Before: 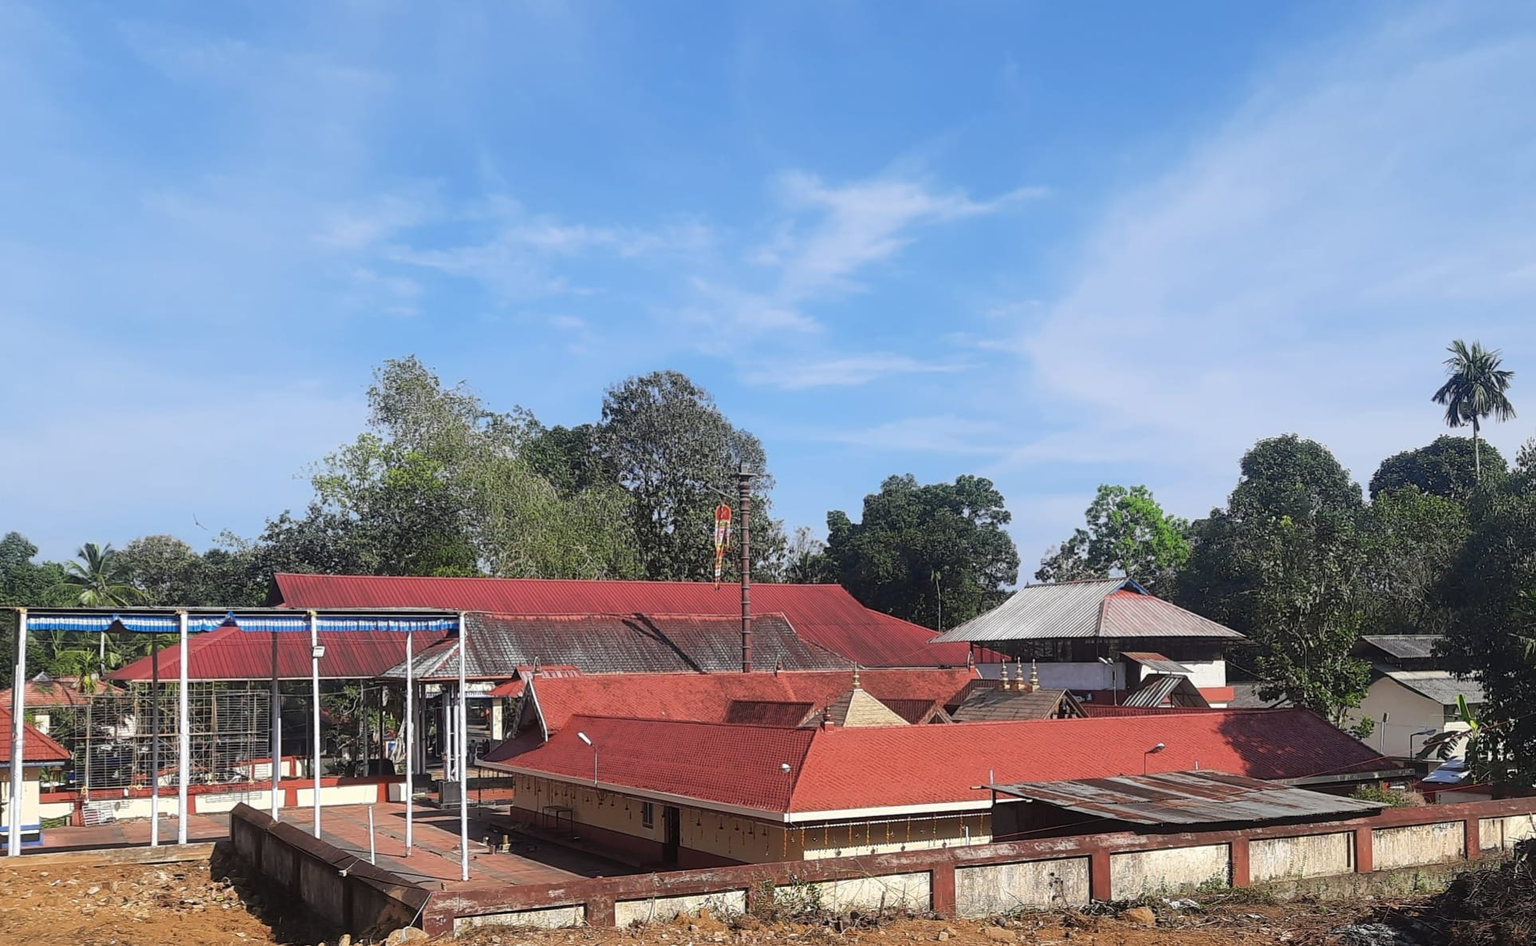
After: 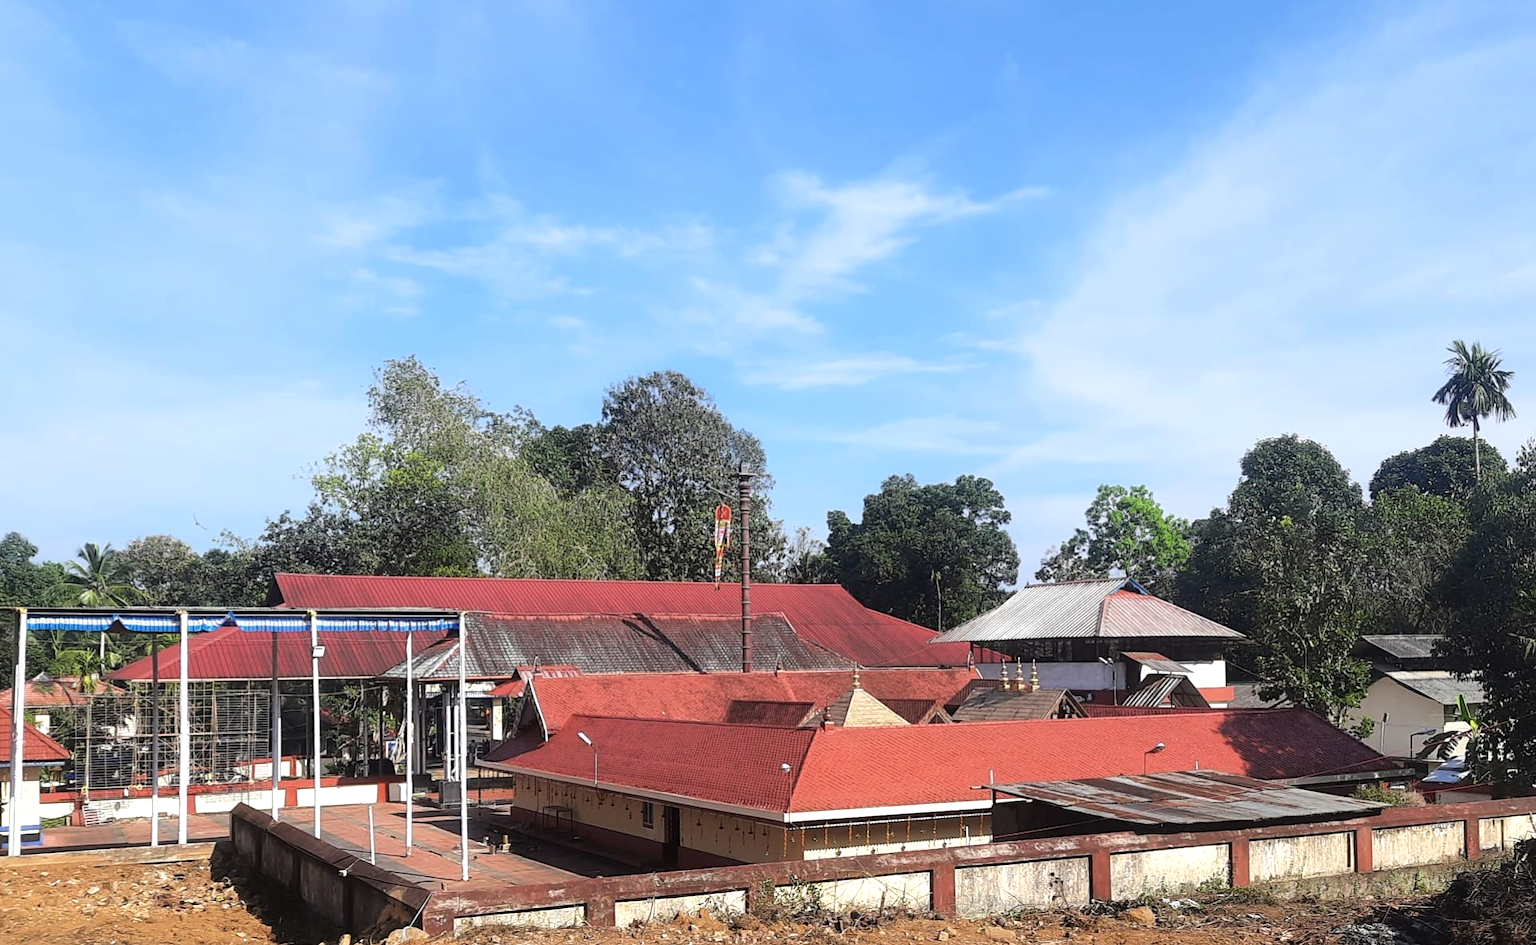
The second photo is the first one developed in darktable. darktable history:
tone equalizer: -8 EV -0.441 EV, -7 EV -0.419 EV, -6 EV -0.371 EV, -5 EV -0.222 EV, -3 EV 0.246 EV, -2 EV 0.349 EV, -1 EV 0.408 EV, +0 EV 0.419 EV, mask exposure compensation -0.485 EV
